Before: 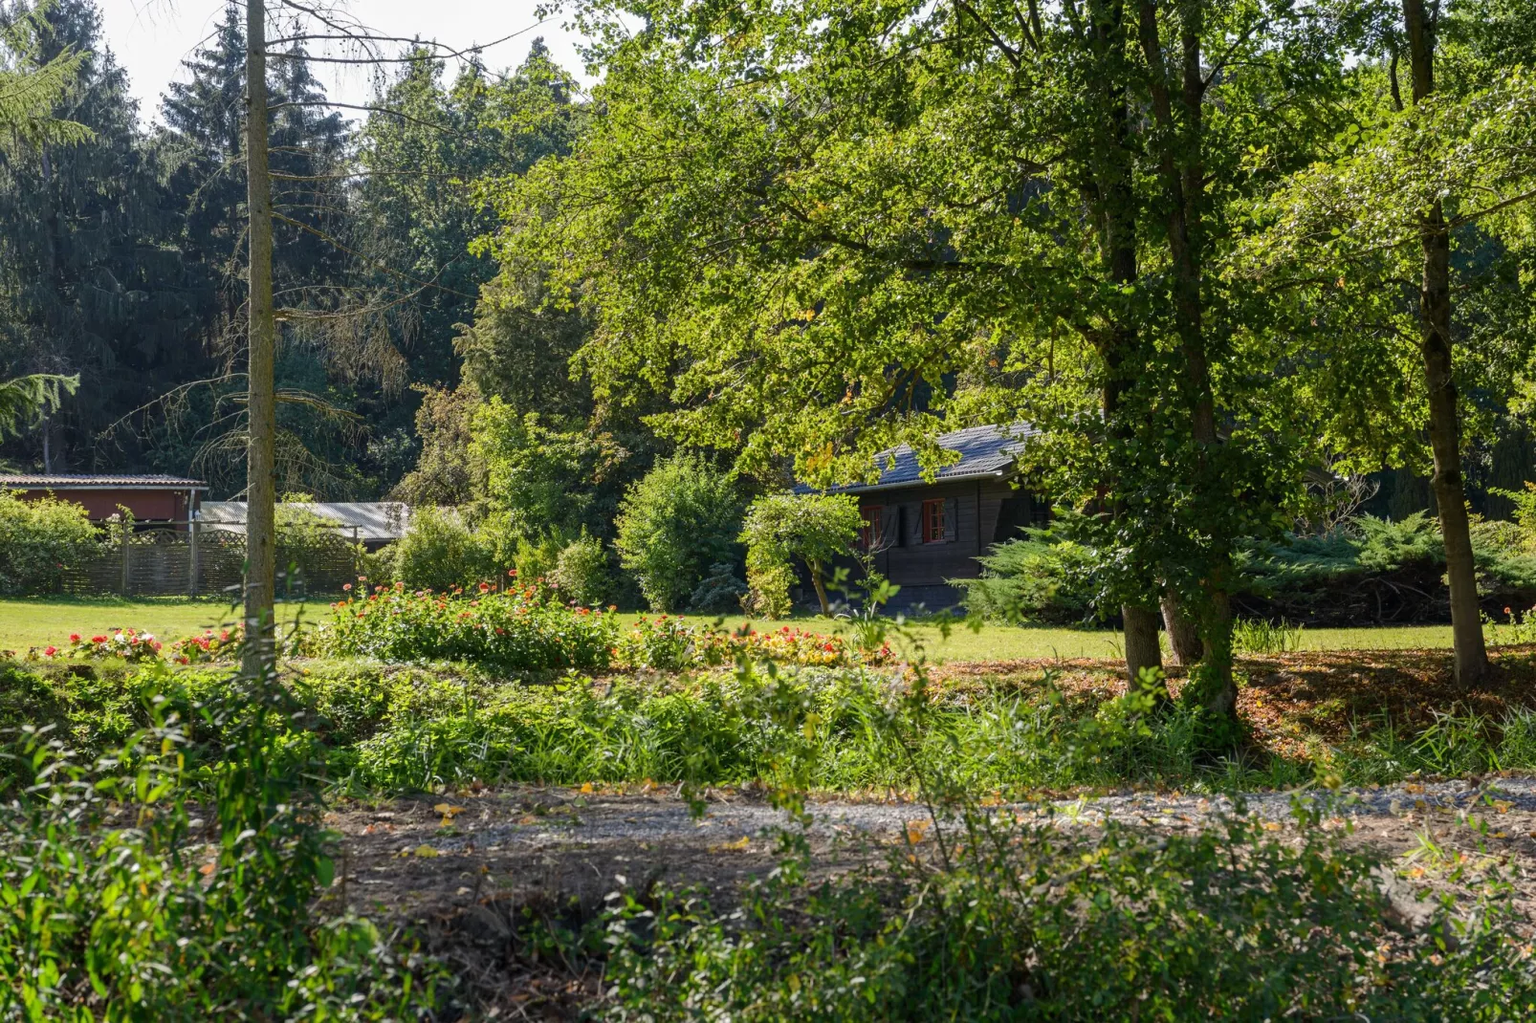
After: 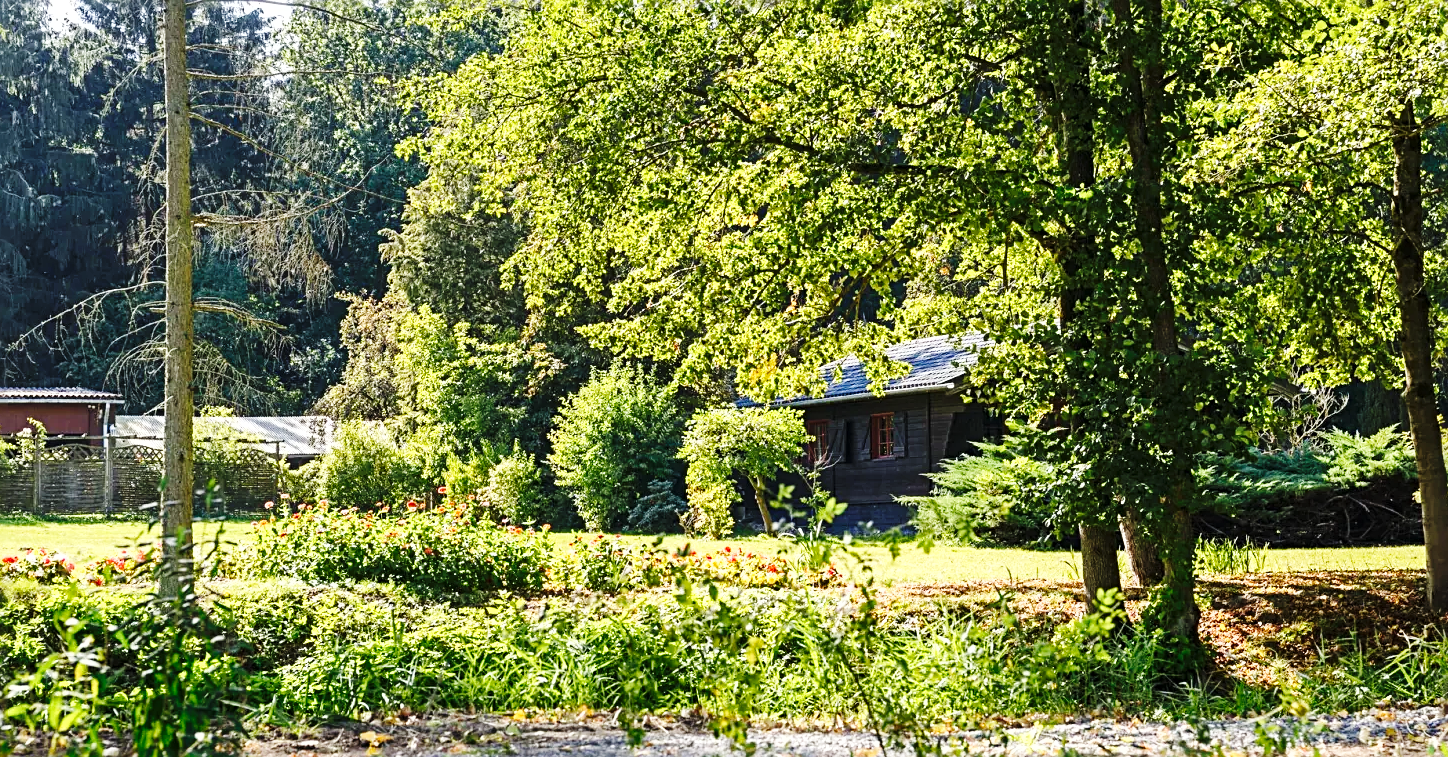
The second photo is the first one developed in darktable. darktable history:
exposure: black level correction 0, exposure 0.694 EV, compensate exposure bias true, compensate highlight preservation false
base curve: curves: ch0 [(0, 0) (0.036, 0.025) (0.121, 0.166) (0.206, 0.329) (0.605, 0.79) (1, 1)], preserve colors none
sharpen: radius 3.099
crop: left 5.871%, top 10.226%, right 3.731%, bottom 18.947%
shadows and highlights: shadows 48.77, highlights -41.74, soften with gaussian
contrast brightness saturation: saturation -0.06
